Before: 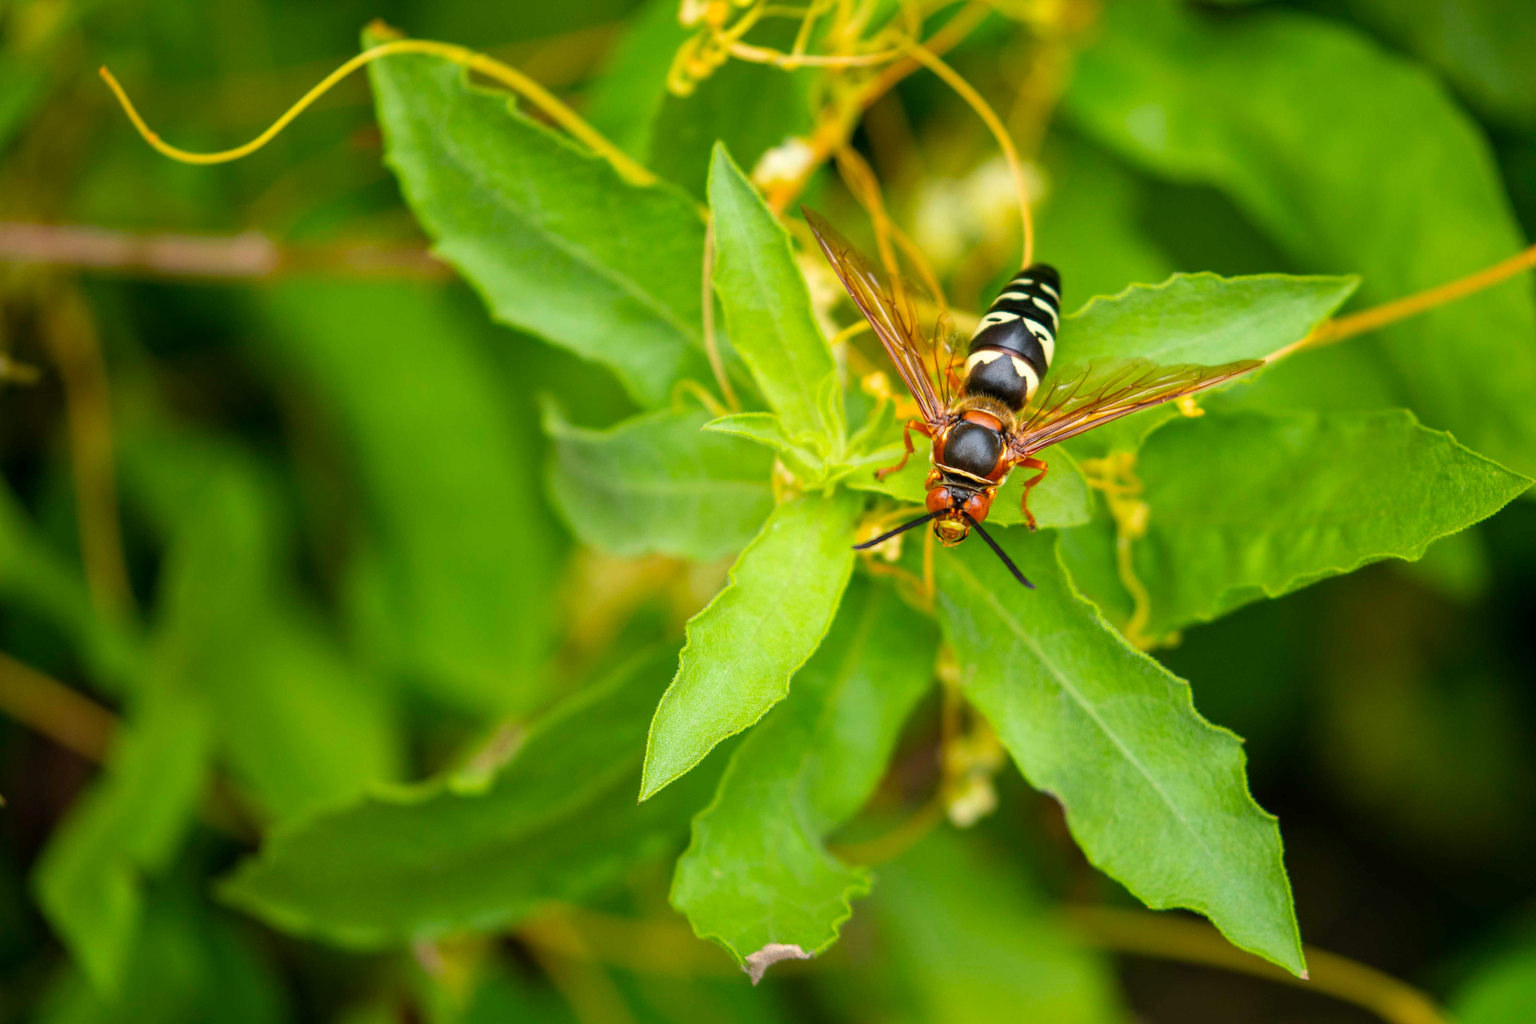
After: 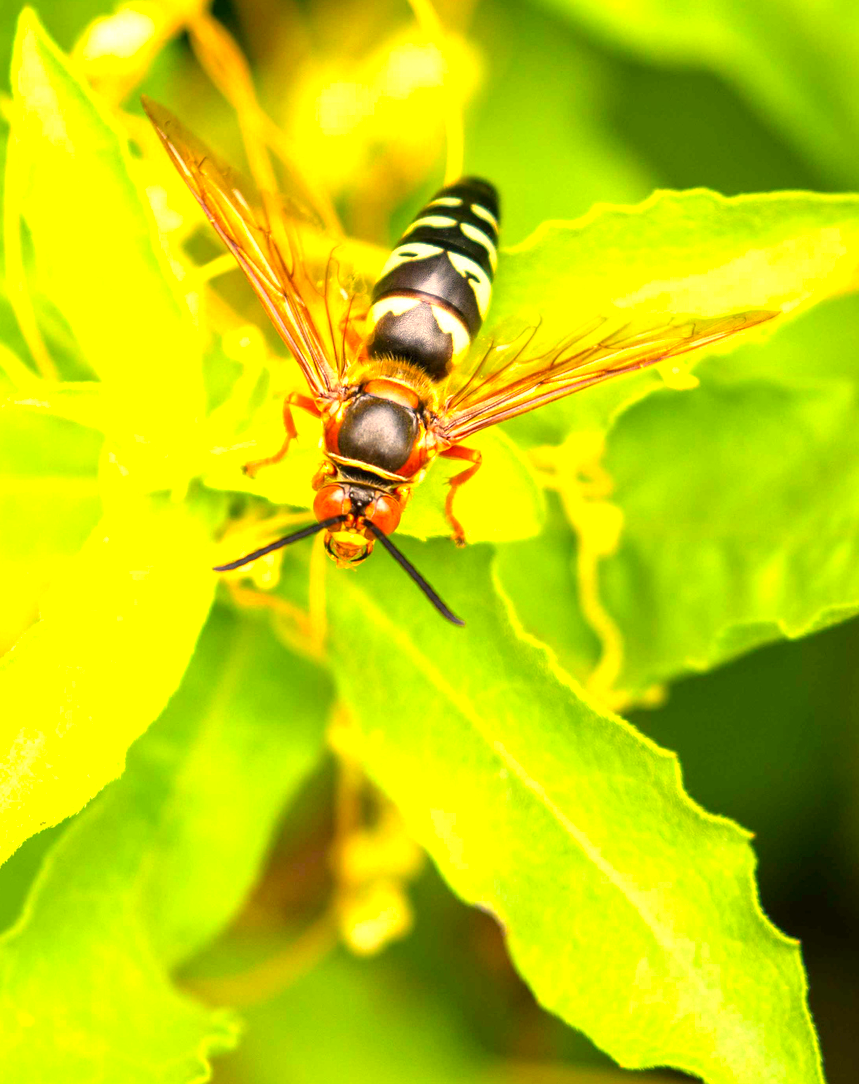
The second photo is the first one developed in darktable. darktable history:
exposure: exposure 0.6 EV, compensate exposure bias true, compensate highlight preservation false
crop: left 45.526%, top 13.259%, right 13.946%, bottom 10.056%
color correction: highlights a* 14.81, highlights b* 31.12
